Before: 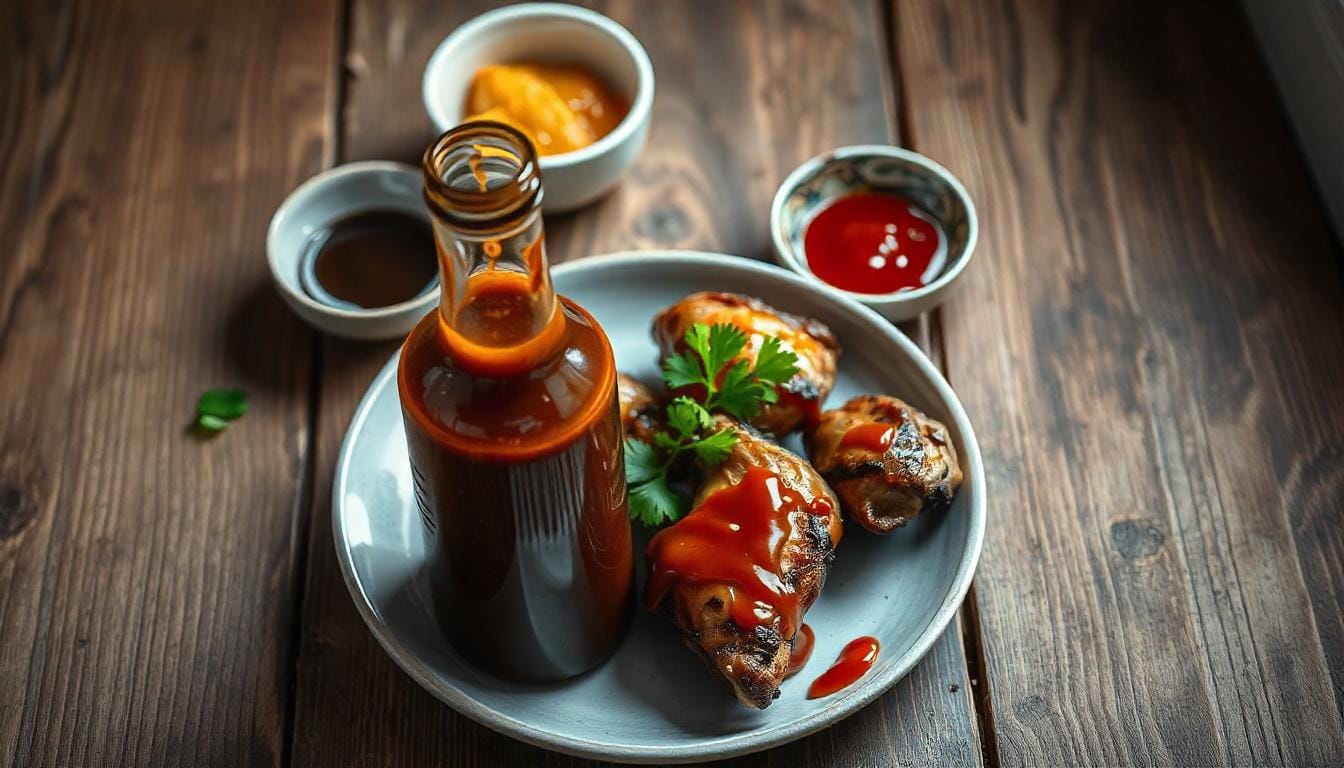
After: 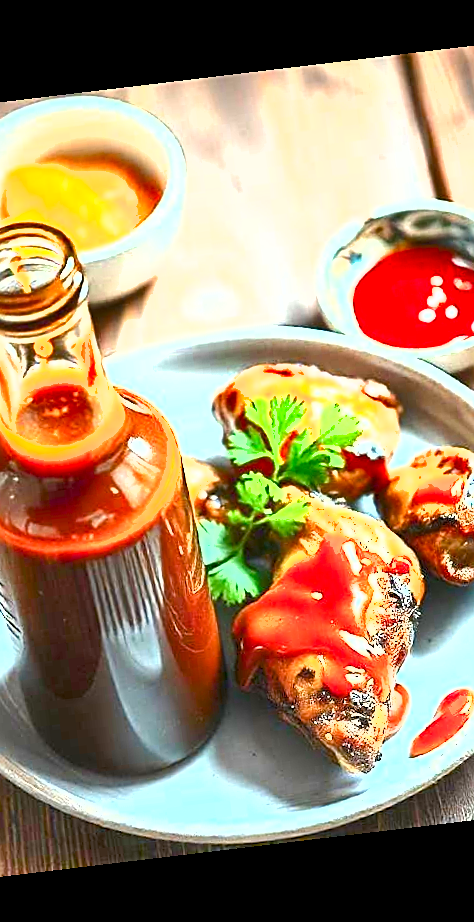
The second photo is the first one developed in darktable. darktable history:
crop: left 33.36%, right 33.36%
exposure: exposure 3 EV, compensate highlight preservation false
color balance rgb: perceptual saturation grading › global saturation 20%, perceptual saturation grading › highlights -25%, perceptual saturation grading › shadows 25%
rotate and perspective: rotation -6.83°, automatic cropping off
sharpen: on, module defaults
shadows and highlights: low approximation 0.01, soften with gaussian
